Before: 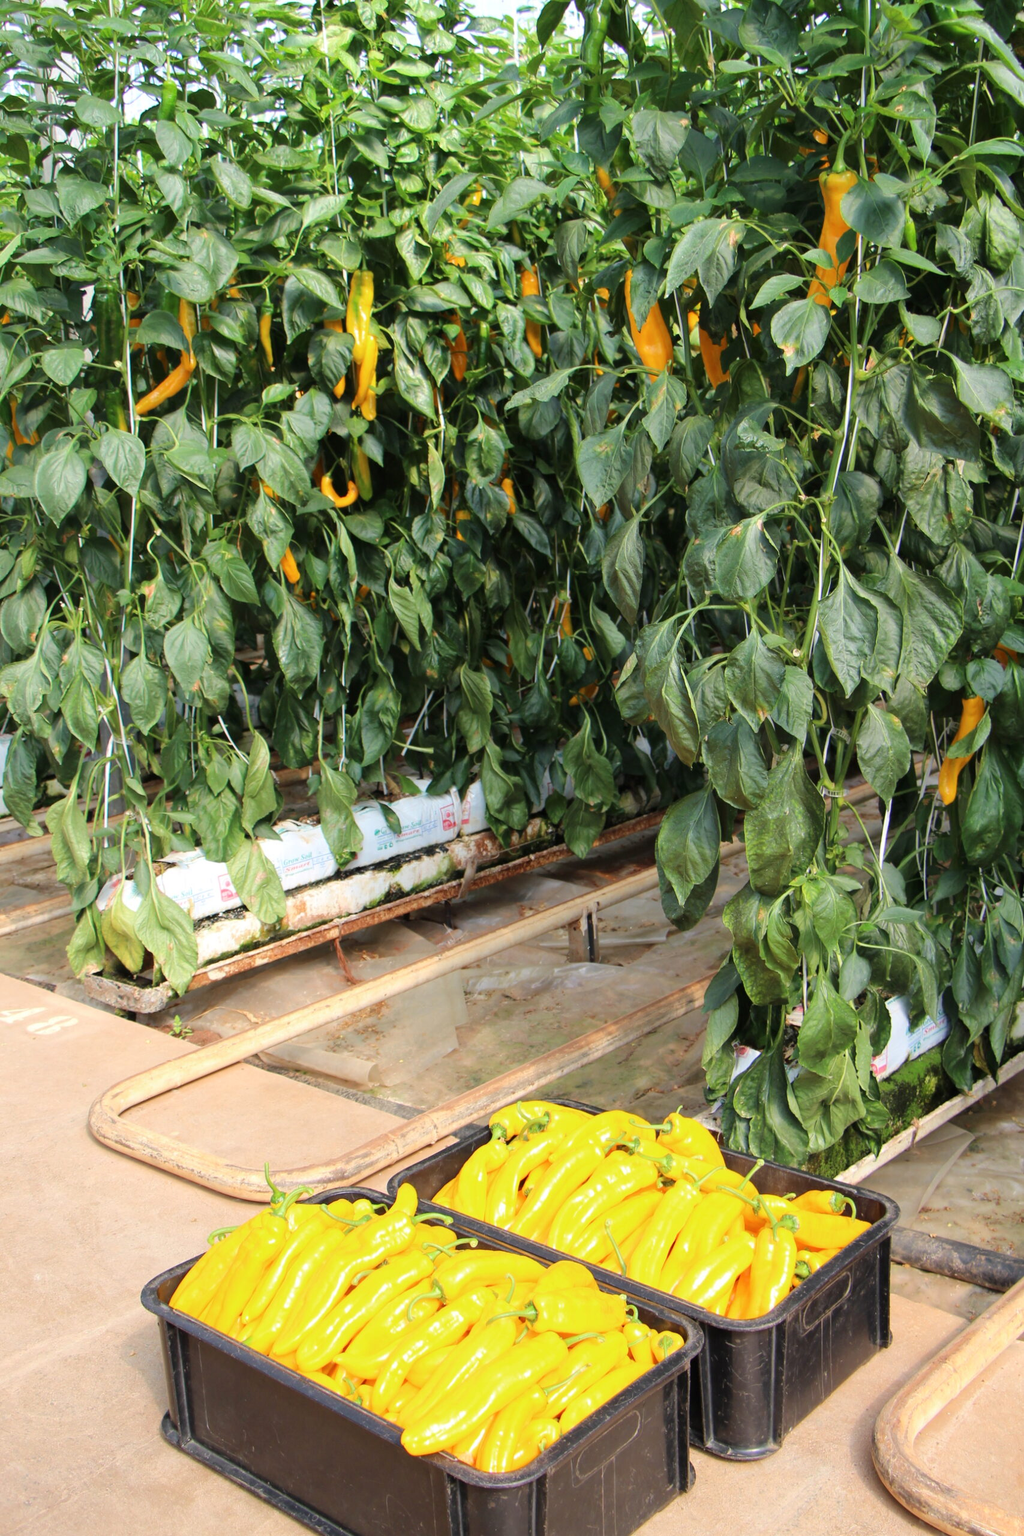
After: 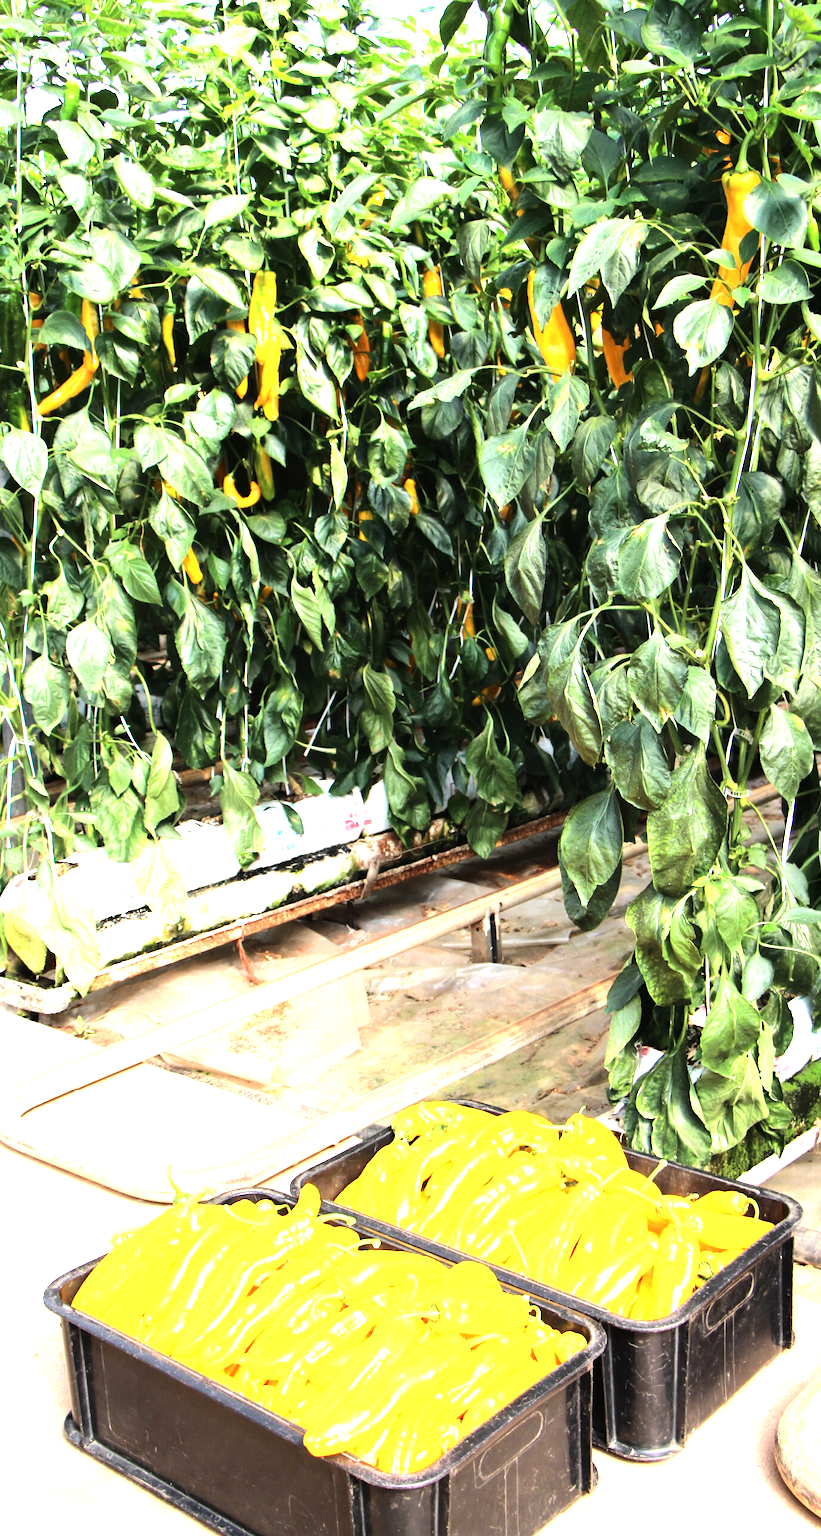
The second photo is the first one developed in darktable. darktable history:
local contrast: mode bilateral grid, contrast 100, coarseness 100, detail 91%, midtone range 0.2
exposure: exposure 0.574 EV, compensate highlight preservation false
tone equalizer: -8 EV -1.08 EV, -7 EV -1.01 EV, -6 EV -0.867 EV, -5 EV -0.578 EV, -3 EV 0.578 EV, -2 EV 0.867 EV, -1 EV 1.01 EV, +0 EV 1.08 EV, edges refinement/feathering 500, mask exposure compensation -1.57 EV, preserve details no
crop and rotate: left 9.597%, right 10.195%
